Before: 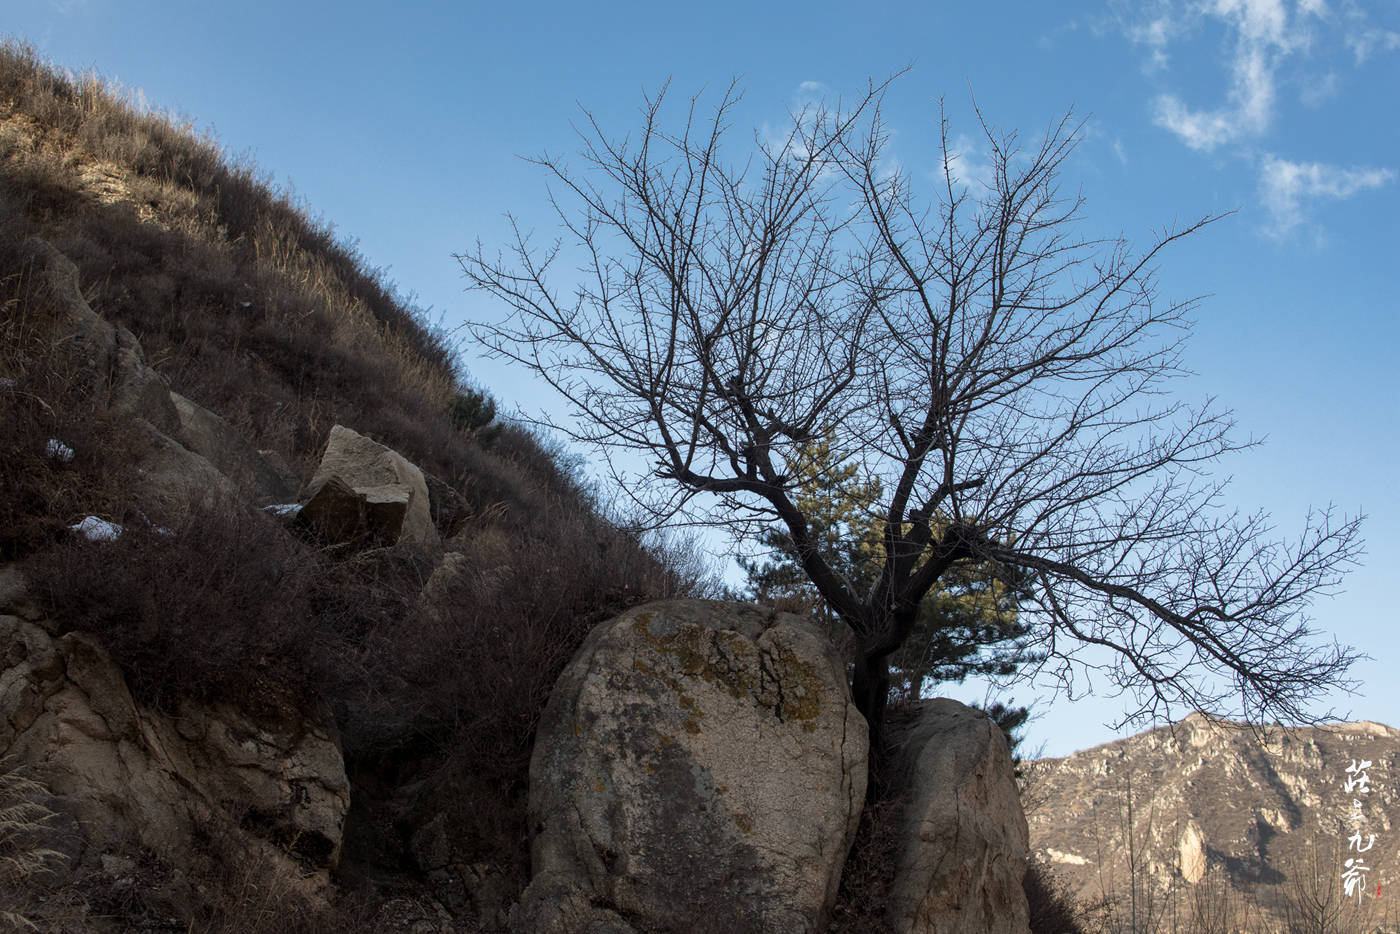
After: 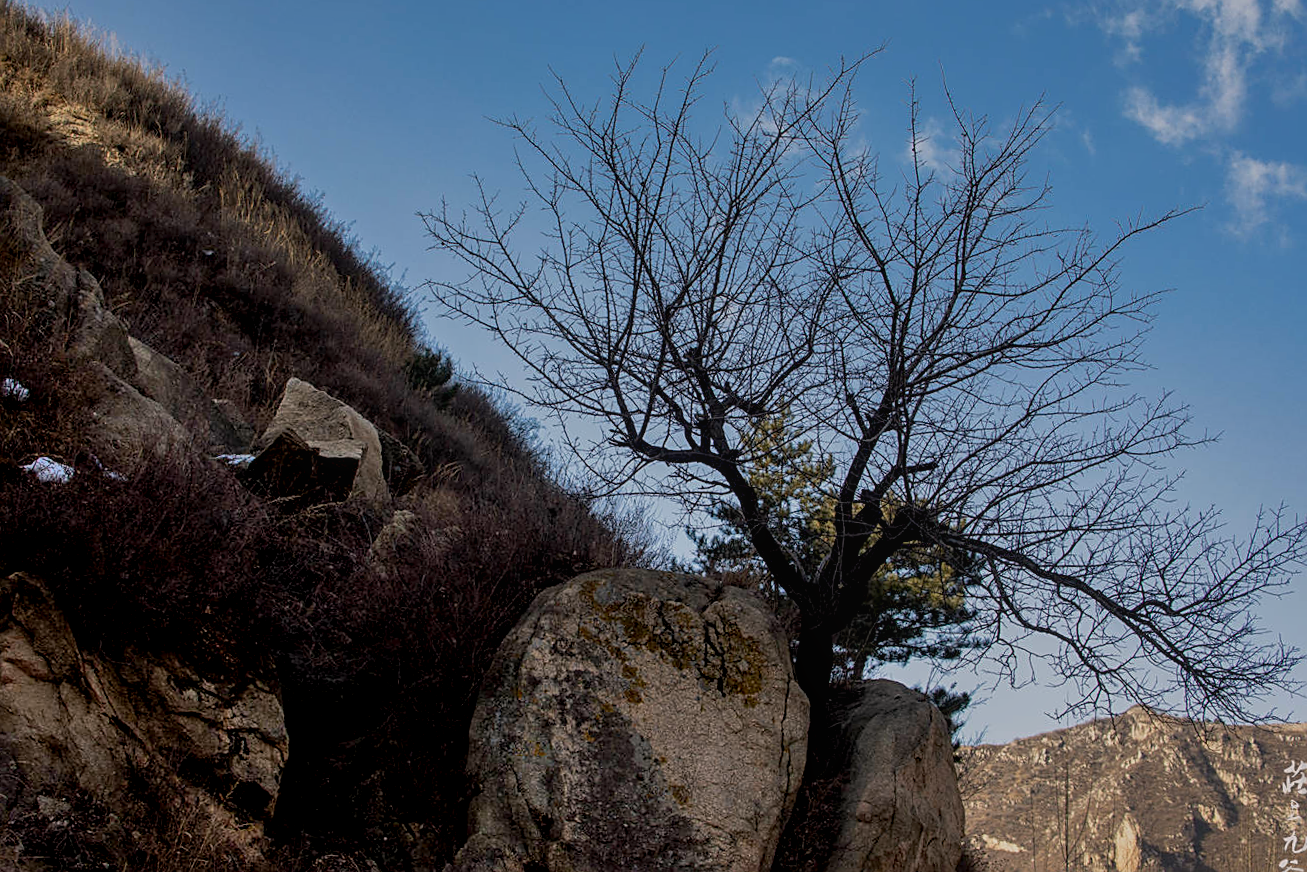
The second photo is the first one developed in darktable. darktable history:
color correction: highlights a* 3.27, highlights b* 2.13, saturation 1.2
local contrast: detail 109%
base curve: preserve colors none
exposure: black level correction 0.009, exposure -0.619 EV, compensate exposure bias true, compensate highlight preservation false
sharpen: on, module defaults
shadows and highlights: white point adjustment -3.76, highlights -63.73, soften with gaussian
crop and rotate: angle -2.74°
